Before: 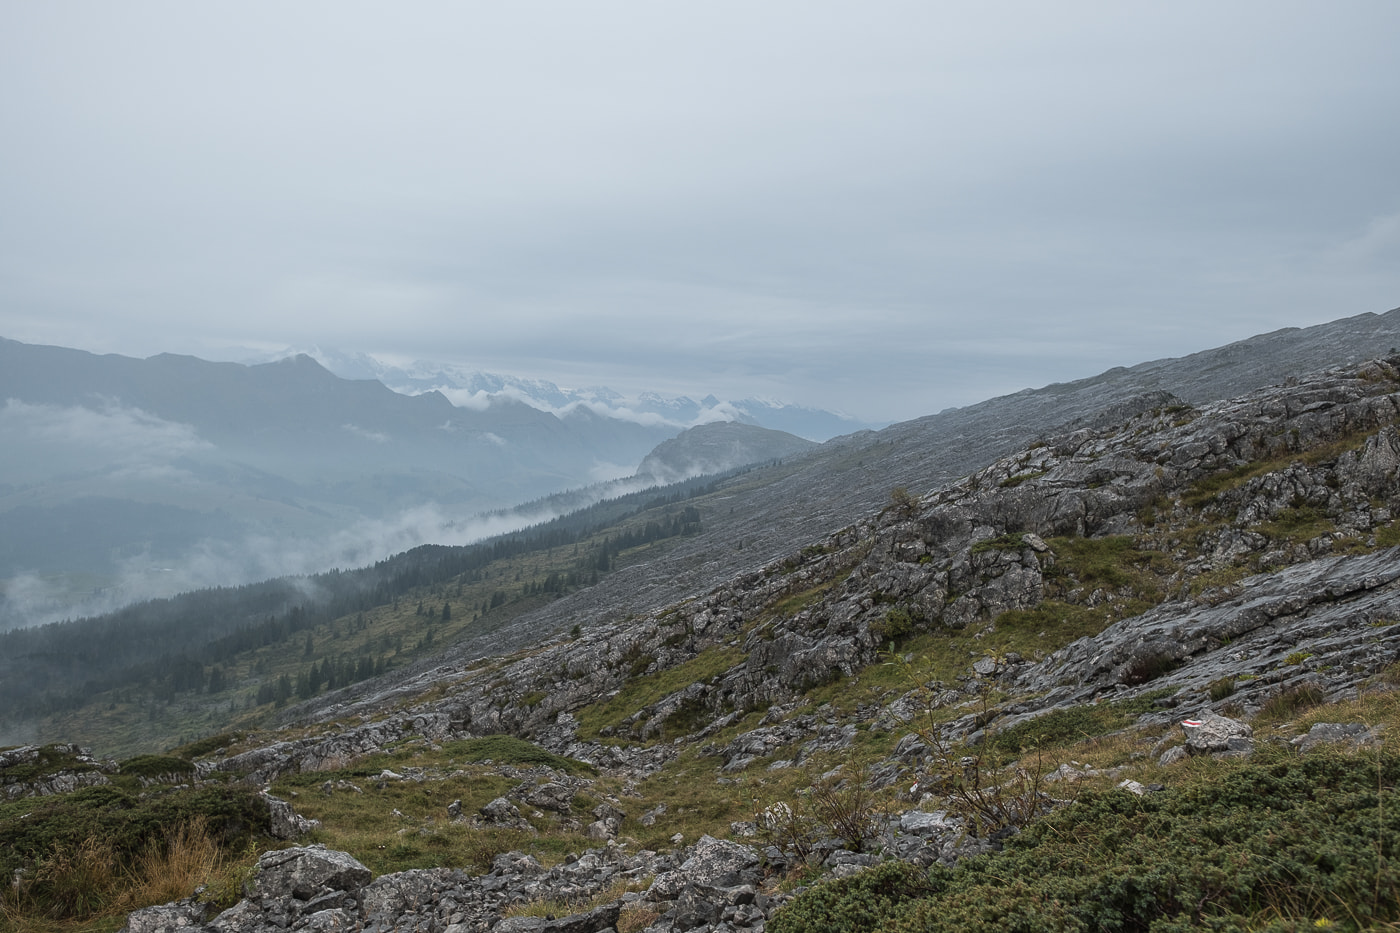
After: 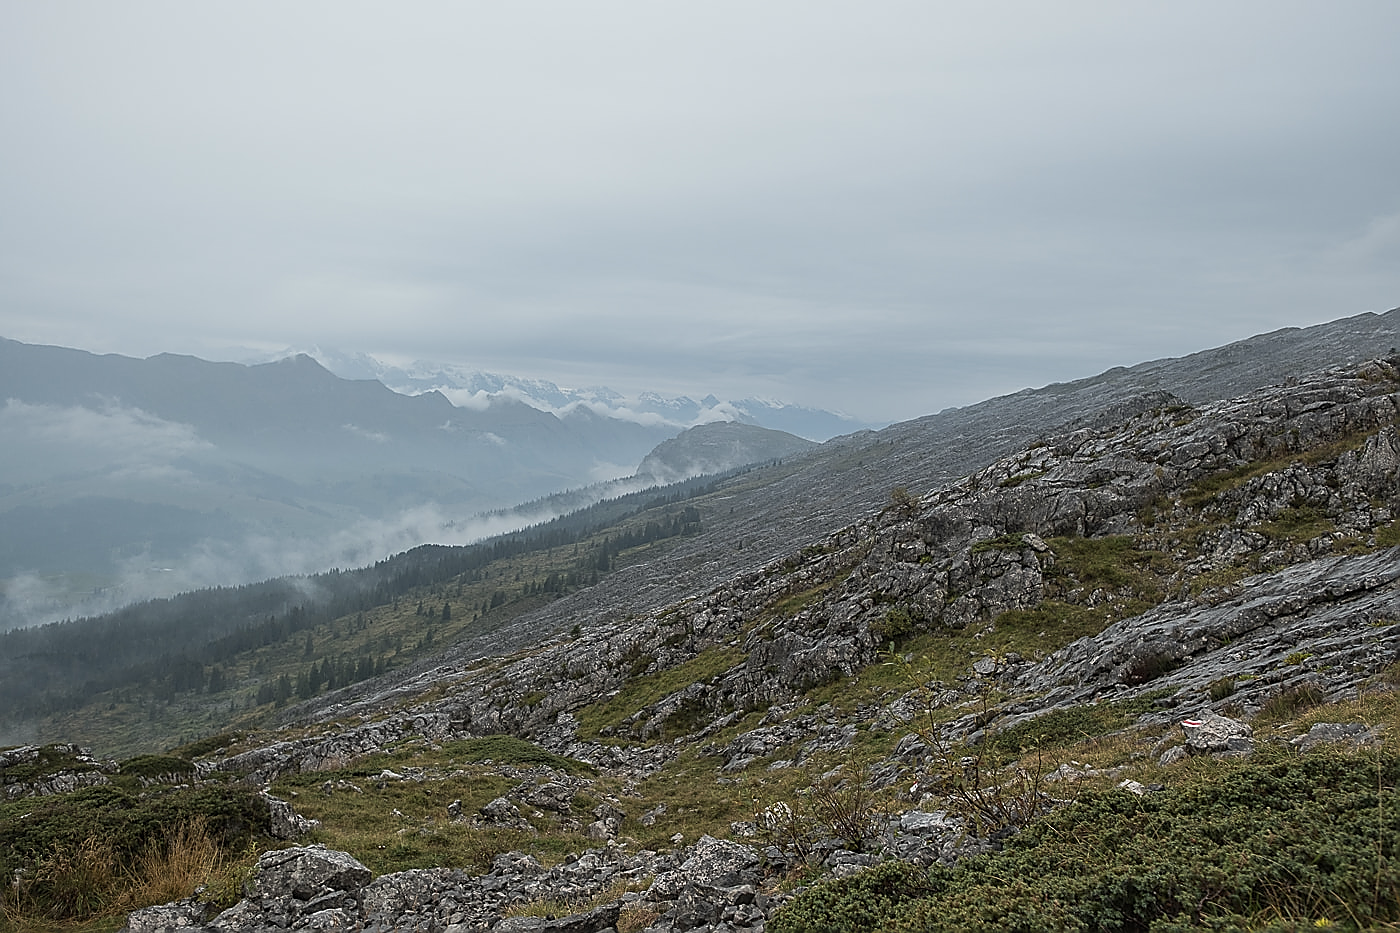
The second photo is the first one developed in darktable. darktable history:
sharpen: radius 1.416, amount 1.268, threshold 0.63
color correction: highlights b* 2.95
